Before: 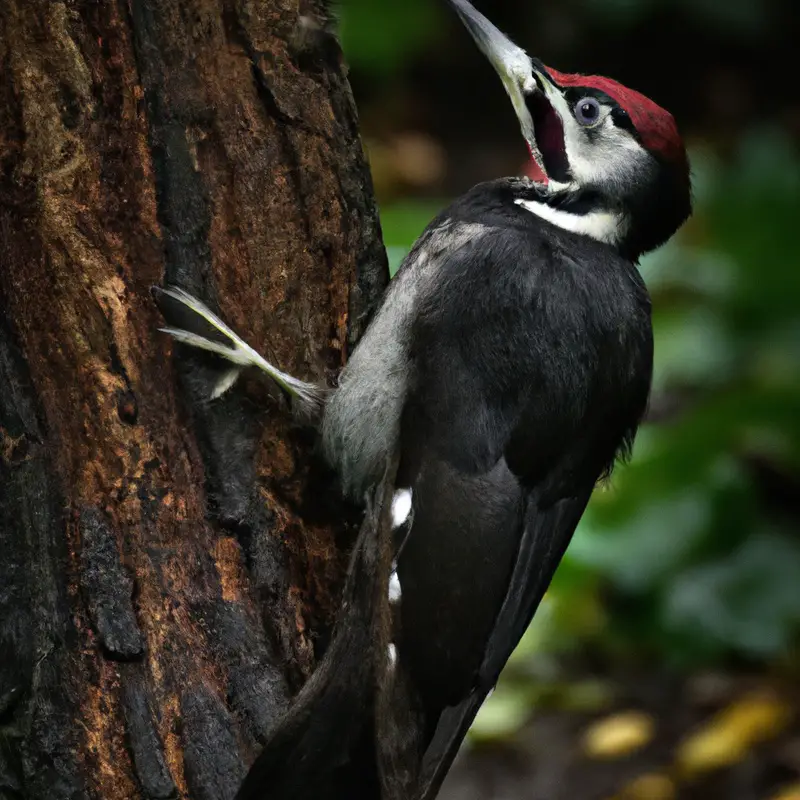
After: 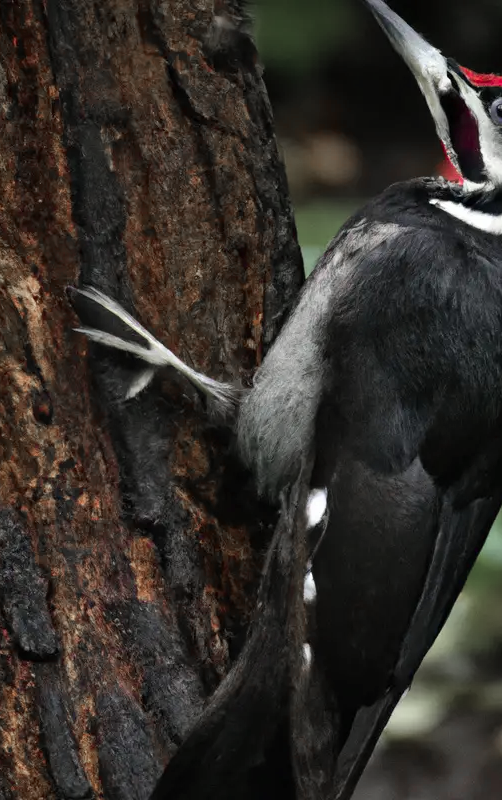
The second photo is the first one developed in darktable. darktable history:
color zones: curves: ch1 [(0, 0.708) (0.088, 0.648) (0.245, 0.187) (0.429, 0.326) (0.571, 0.498) (0.714, 0.5) (0.857, 0.5) (1, 0.708)]
shadows and highlights: shadows 18.61, highlights -84.41, soften with gaussian
crop: left 10.703%, right 26.527%
